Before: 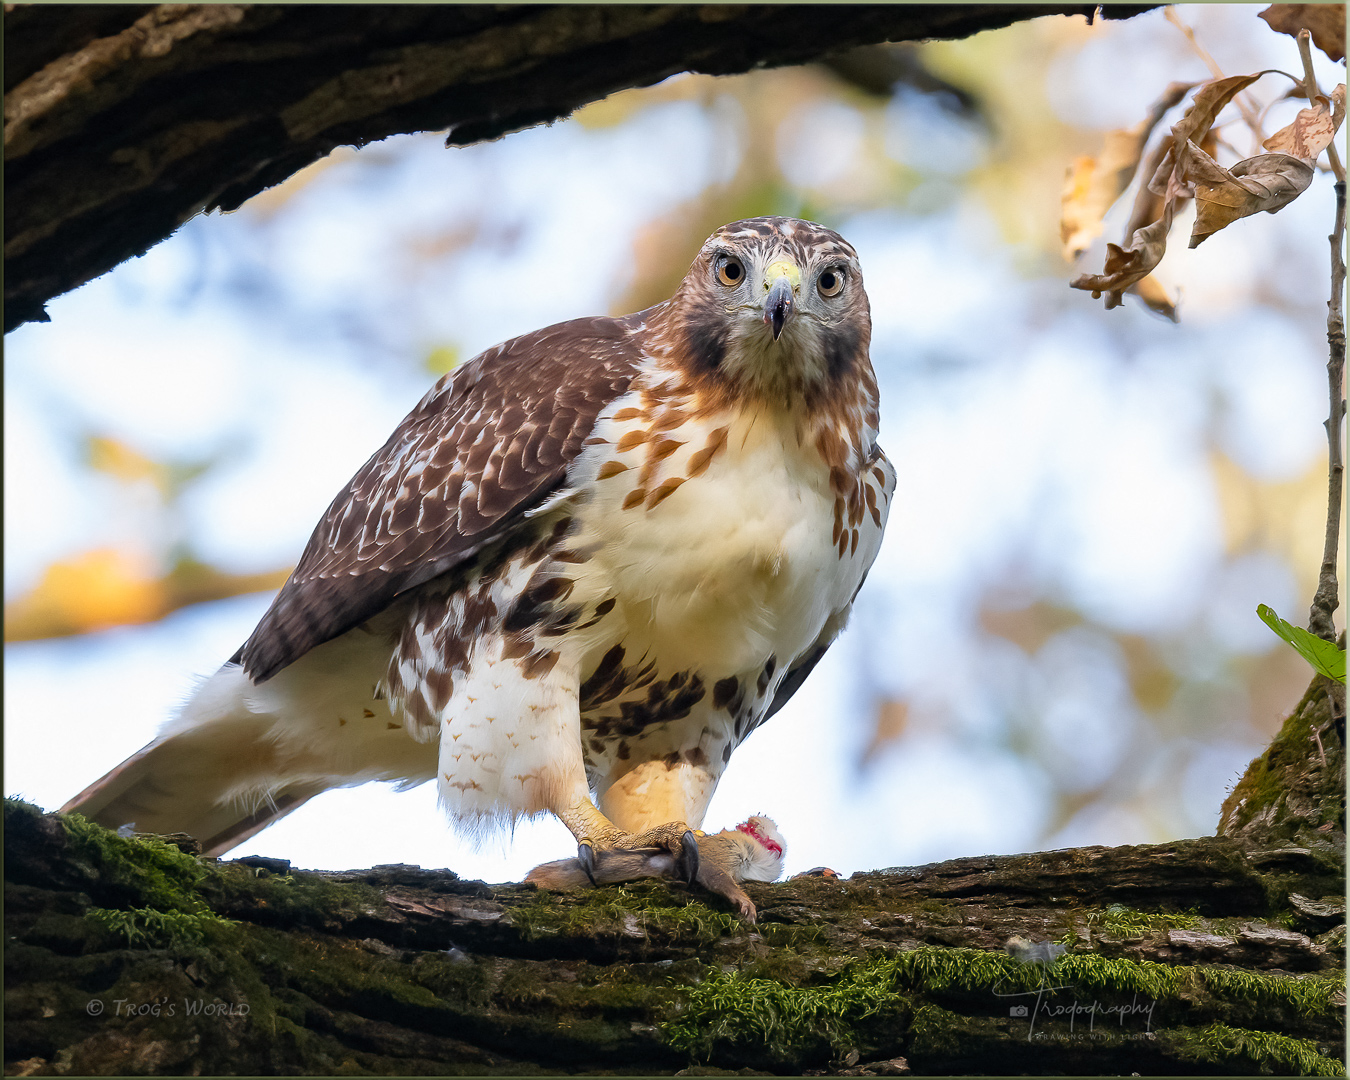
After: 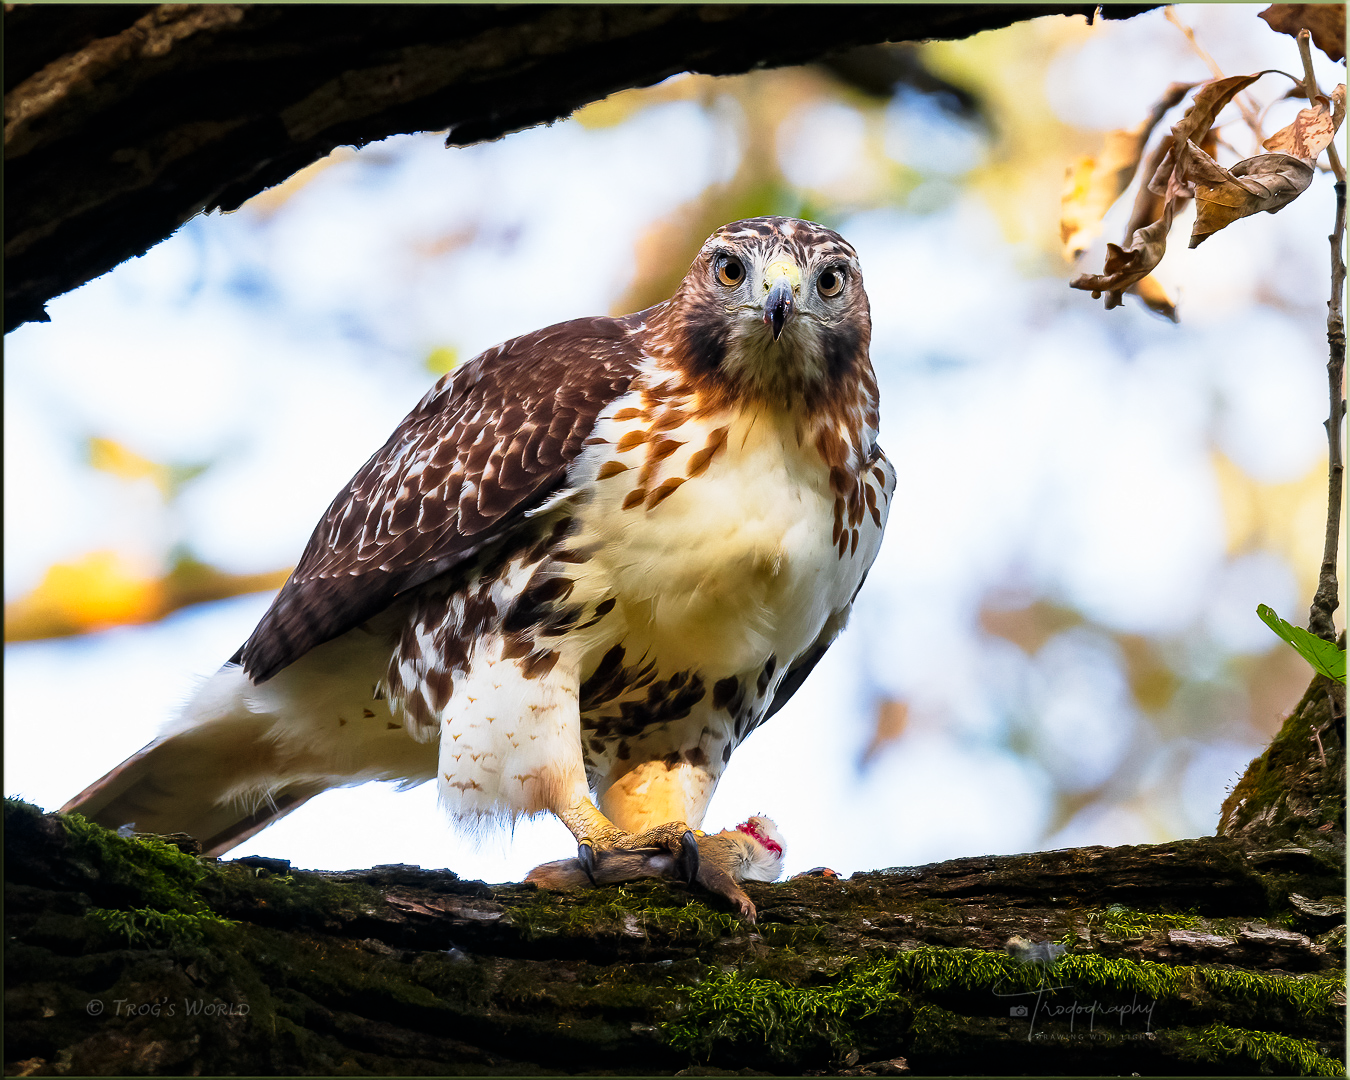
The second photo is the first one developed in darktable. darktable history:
tone curve: curves: ch0 [(0, 0) (0.042, 0.01) (0.223, 0.123) (0.59, 0.574) (0.802, 0.868) (1, 1)], preserve colors none
